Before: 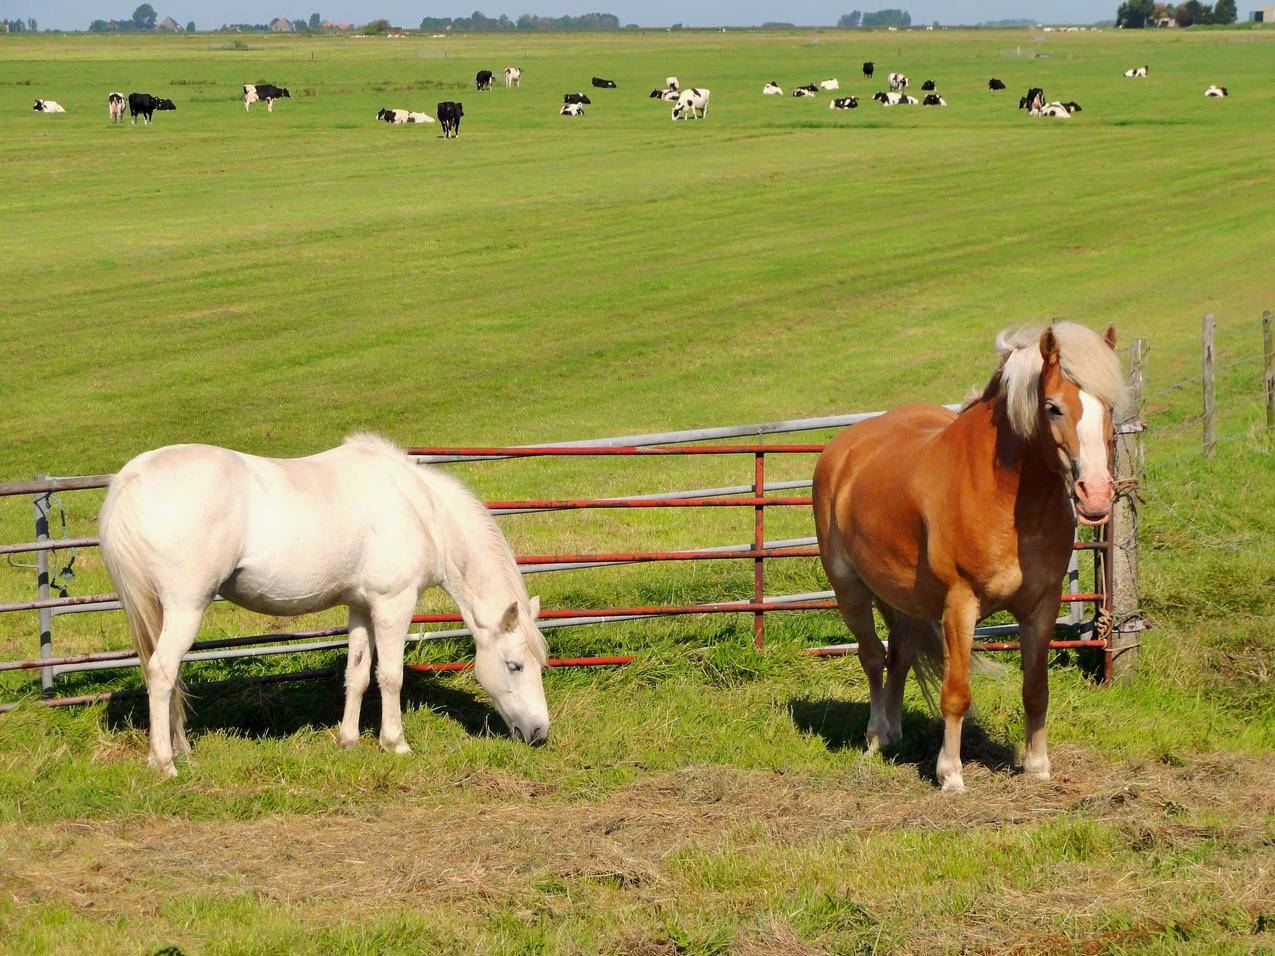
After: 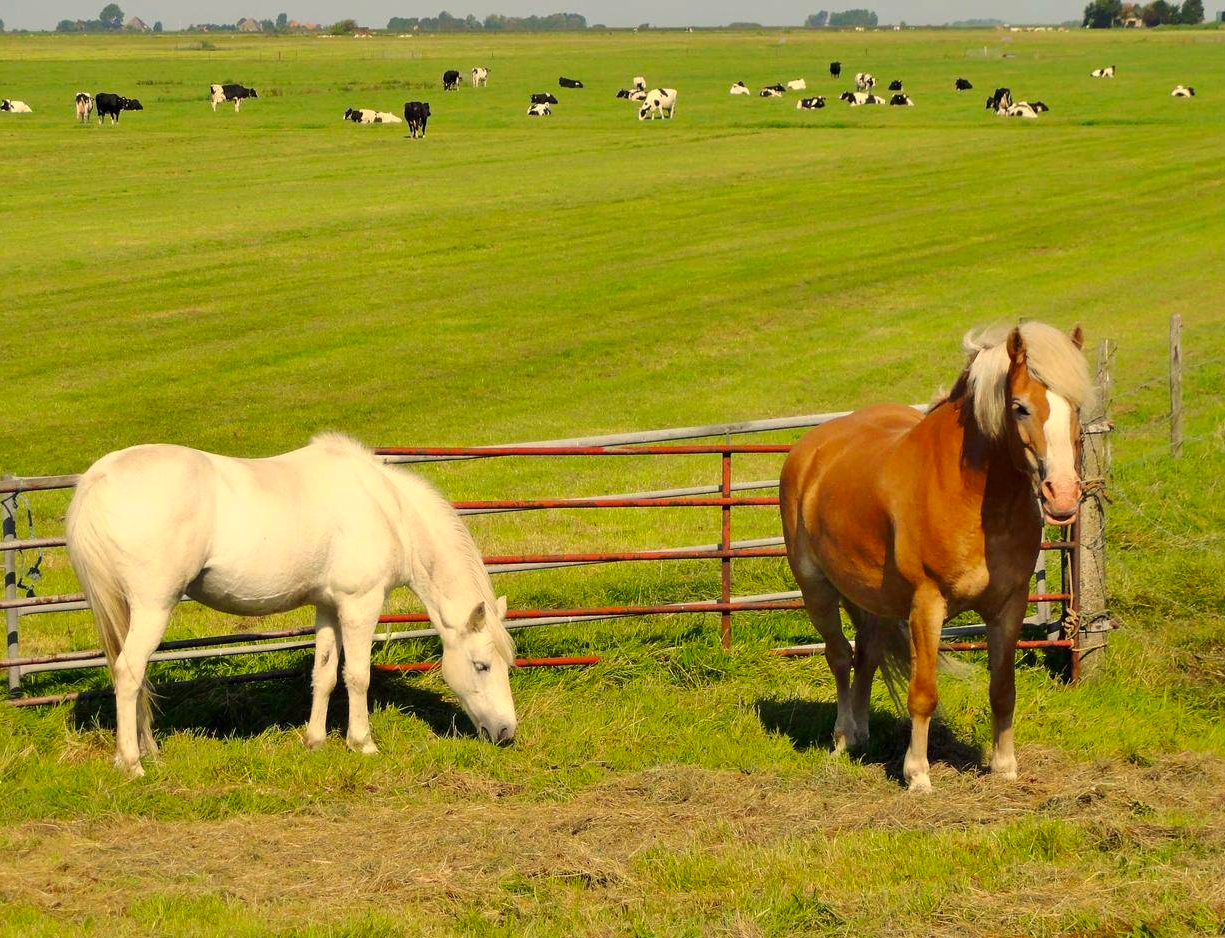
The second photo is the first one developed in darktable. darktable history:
color correction: highlights a* 2.37, highlights b* 23.12
crop and rotate: left 2.594%, right 1.276%, bottom 1.827%
